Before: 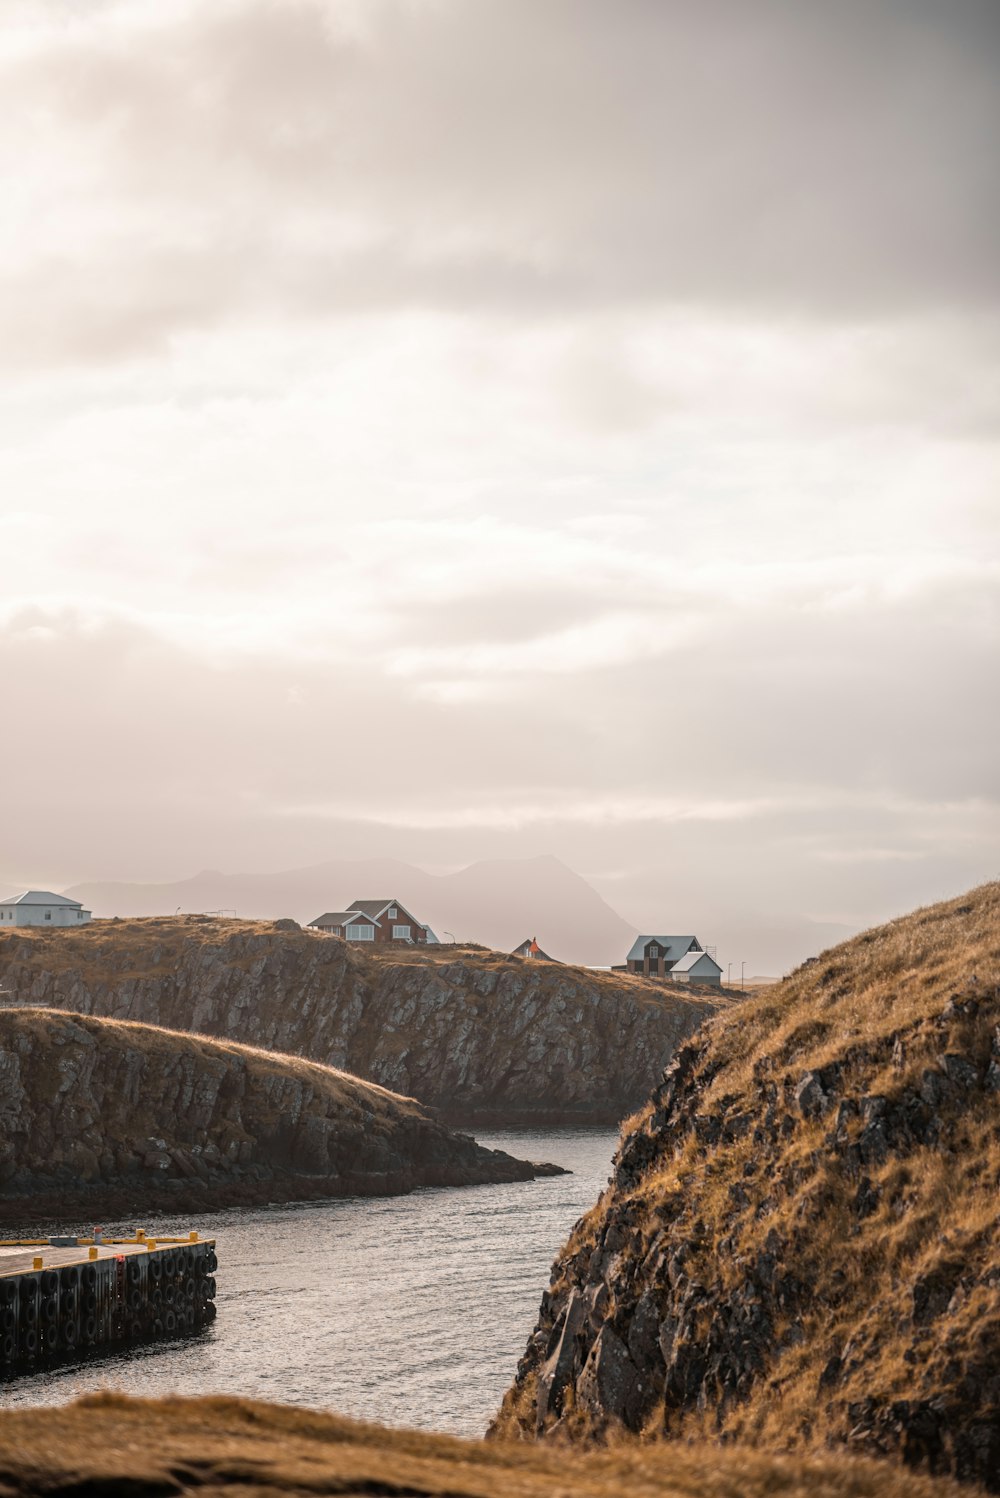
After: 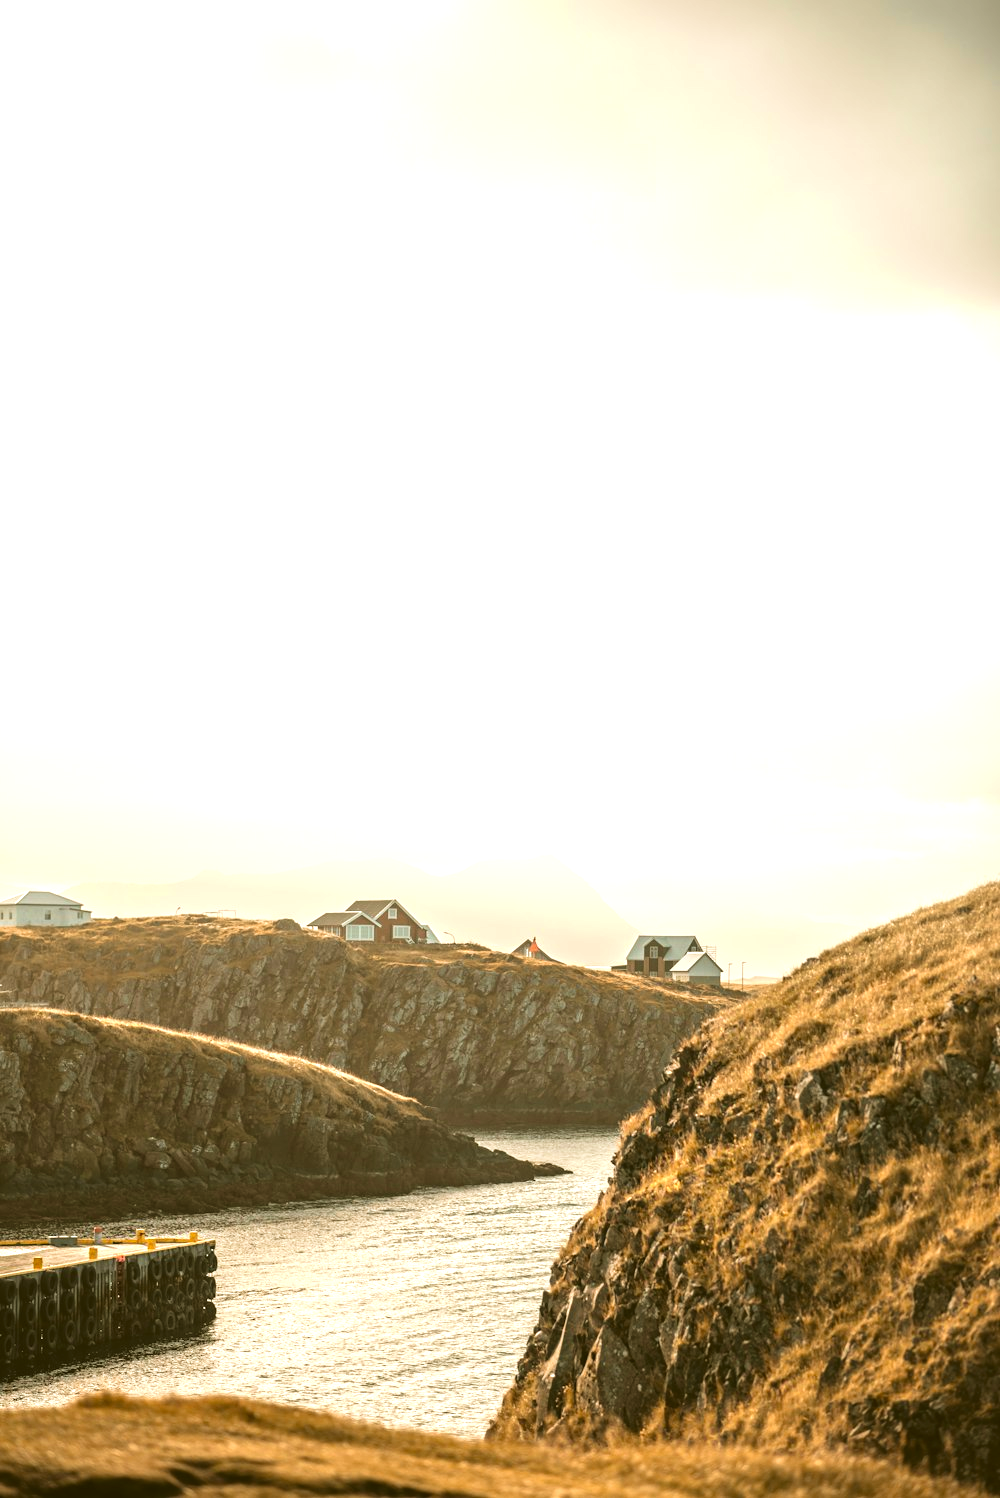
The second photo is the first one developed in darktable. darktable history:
velvia: on, module defaults
exposure: black level correction -0.005, exposure 1.008 EV, compensate exposure bias true, compensate highlight preservation false
color correction: highlights a* -1.81, highlights b* 10.41, shadows a* 0.553, shadows b* 19.84
